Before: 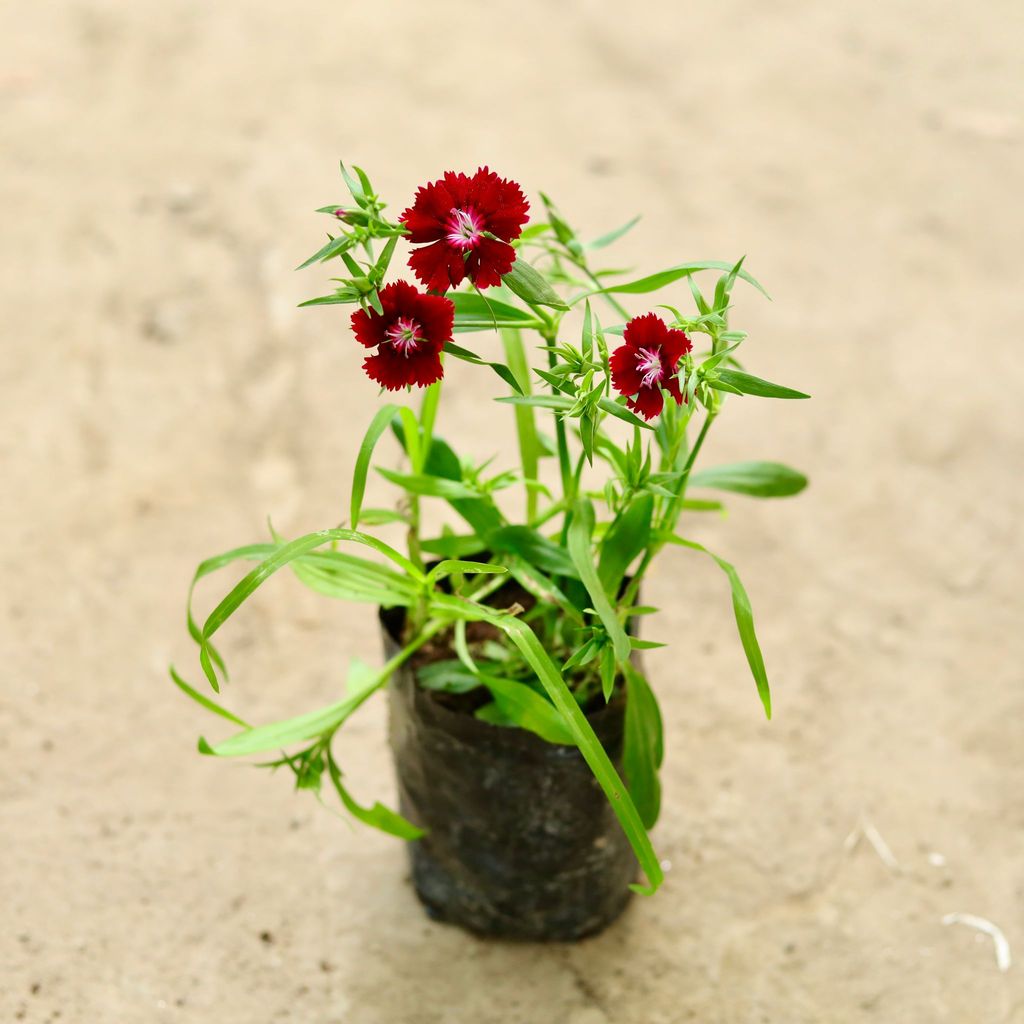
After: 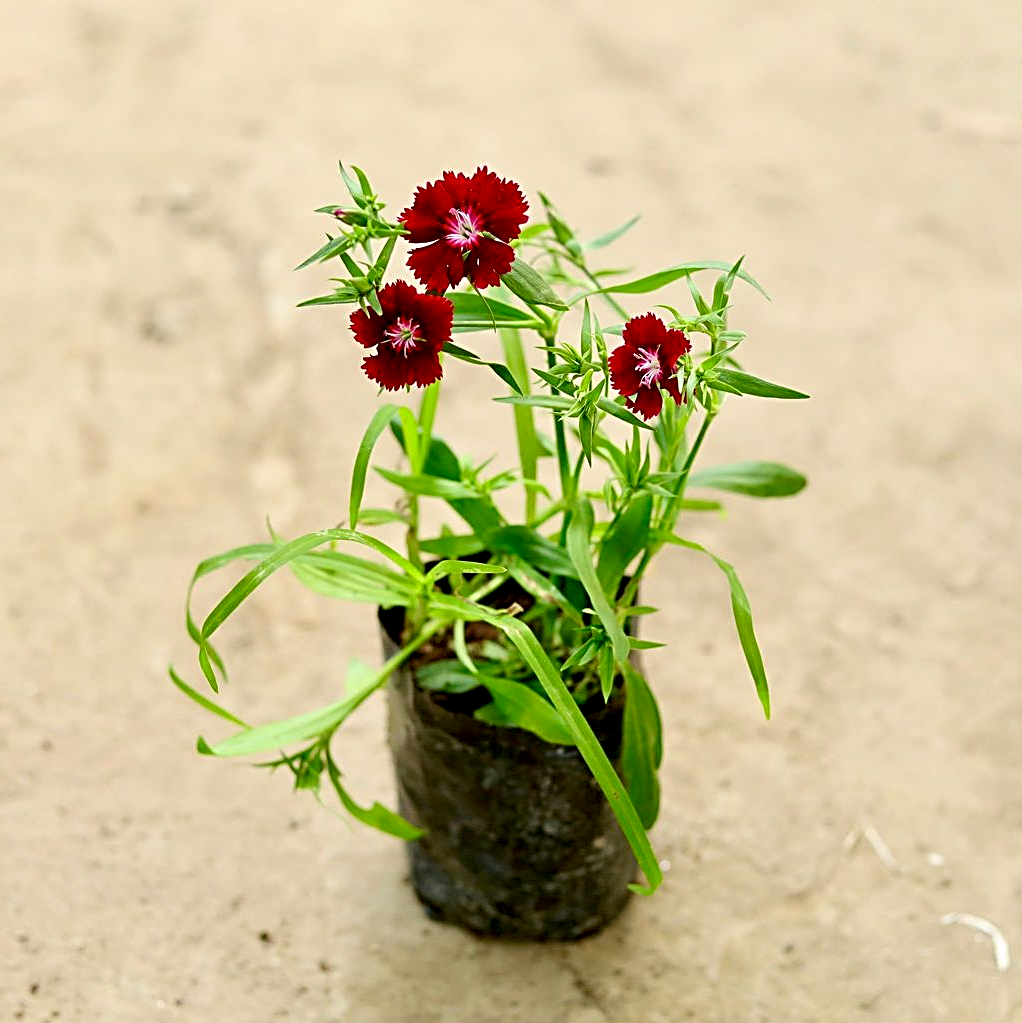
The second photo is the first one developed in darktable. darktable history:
exposure: black level correction 0.009, exposure 0.015 EV, compensate exposure bias true, compensate highlight preservation false
crop: left 0.147%
sharpen: radius 2.793, amount 0.721
